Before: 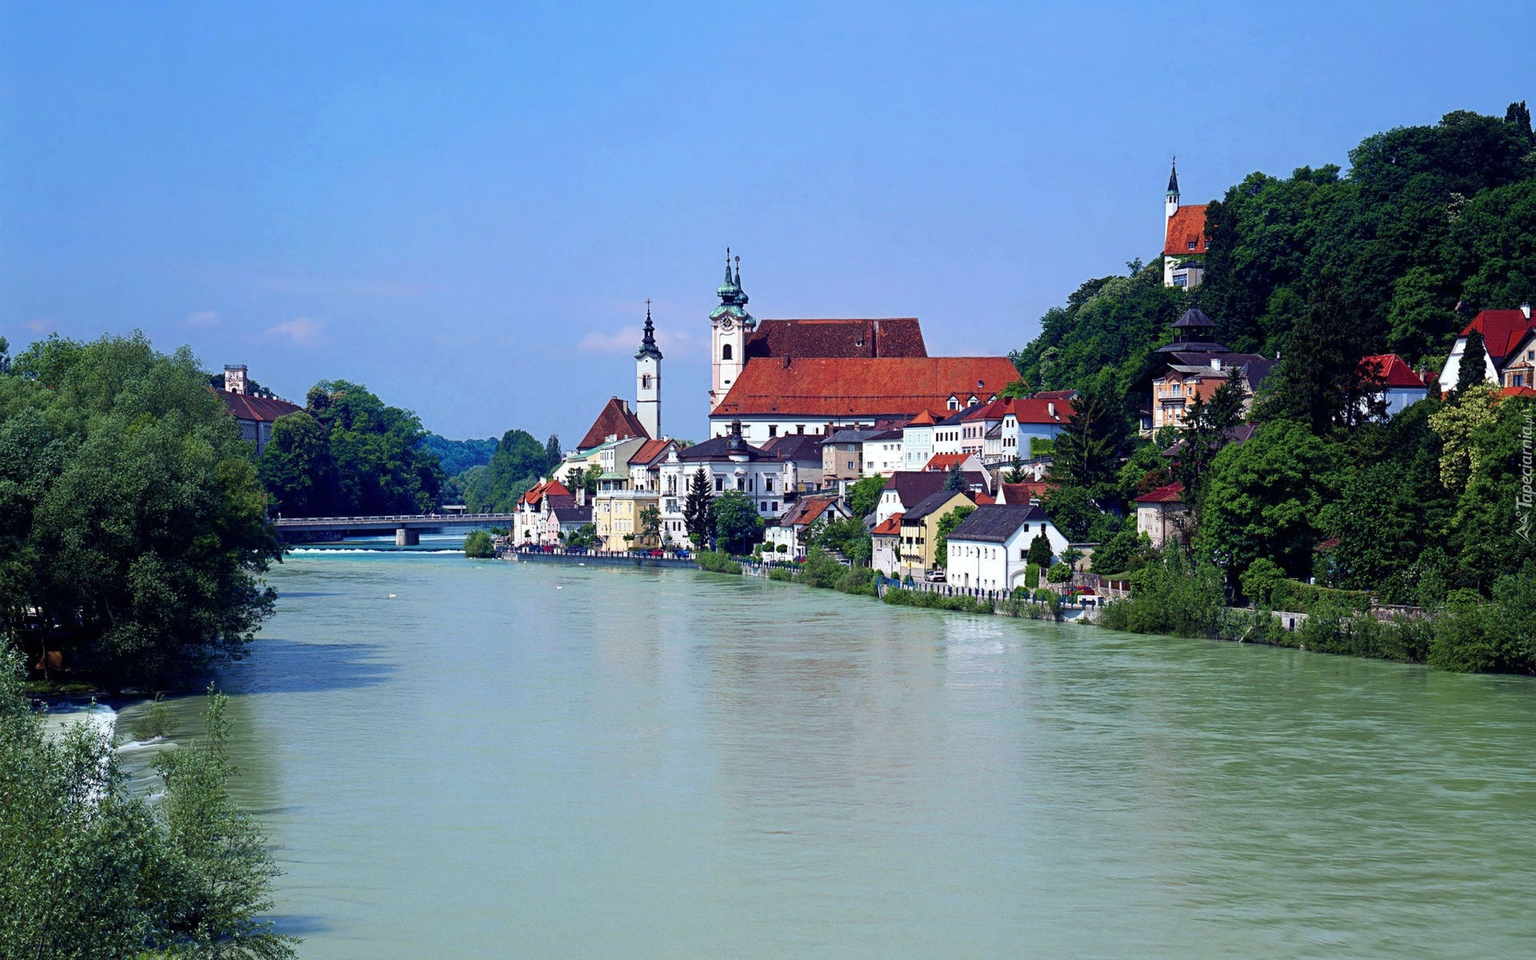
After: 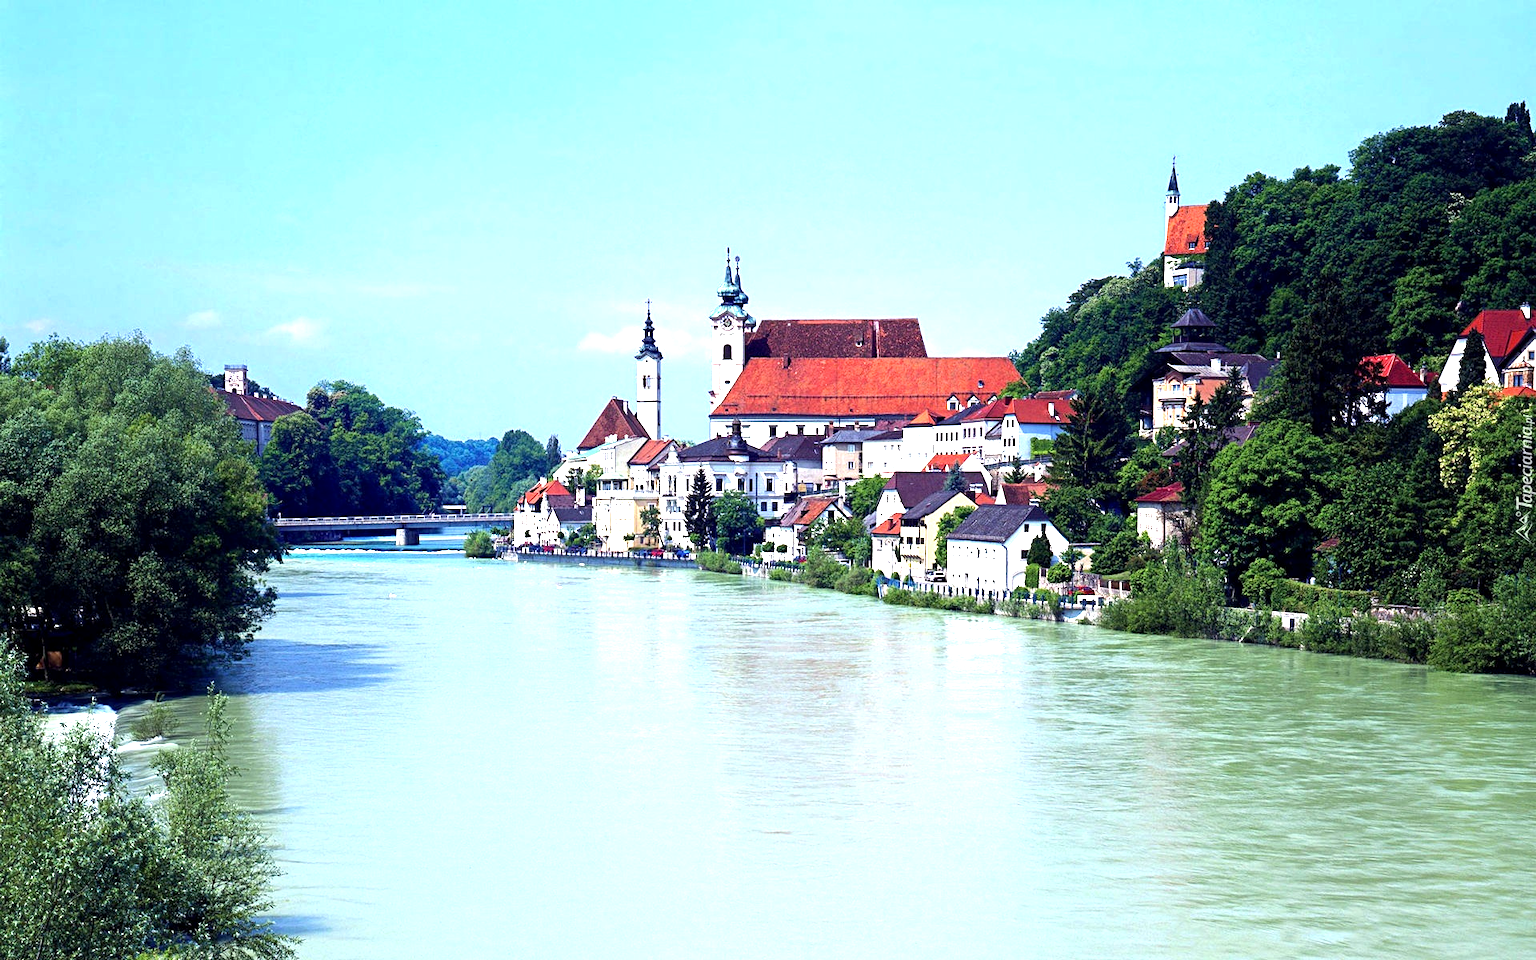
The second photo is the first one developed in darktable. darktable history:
exposure: black level correction 0.001, exposure 1 EV, compensate highlight preservation false
tone equalizer: -8 EV -0.43 EV, -7 EV -0.399 EV, -6 EV -0.305 EV, -5 EV -0.202 EV, -3 EV 0.214 EV, -2 EV 0.309 EV, -1 EV 0.374 EV, +0 EV 0.417 EV, edges refinement/feathering 500, mask exposure compensation -1.57 EV, preserve details no
